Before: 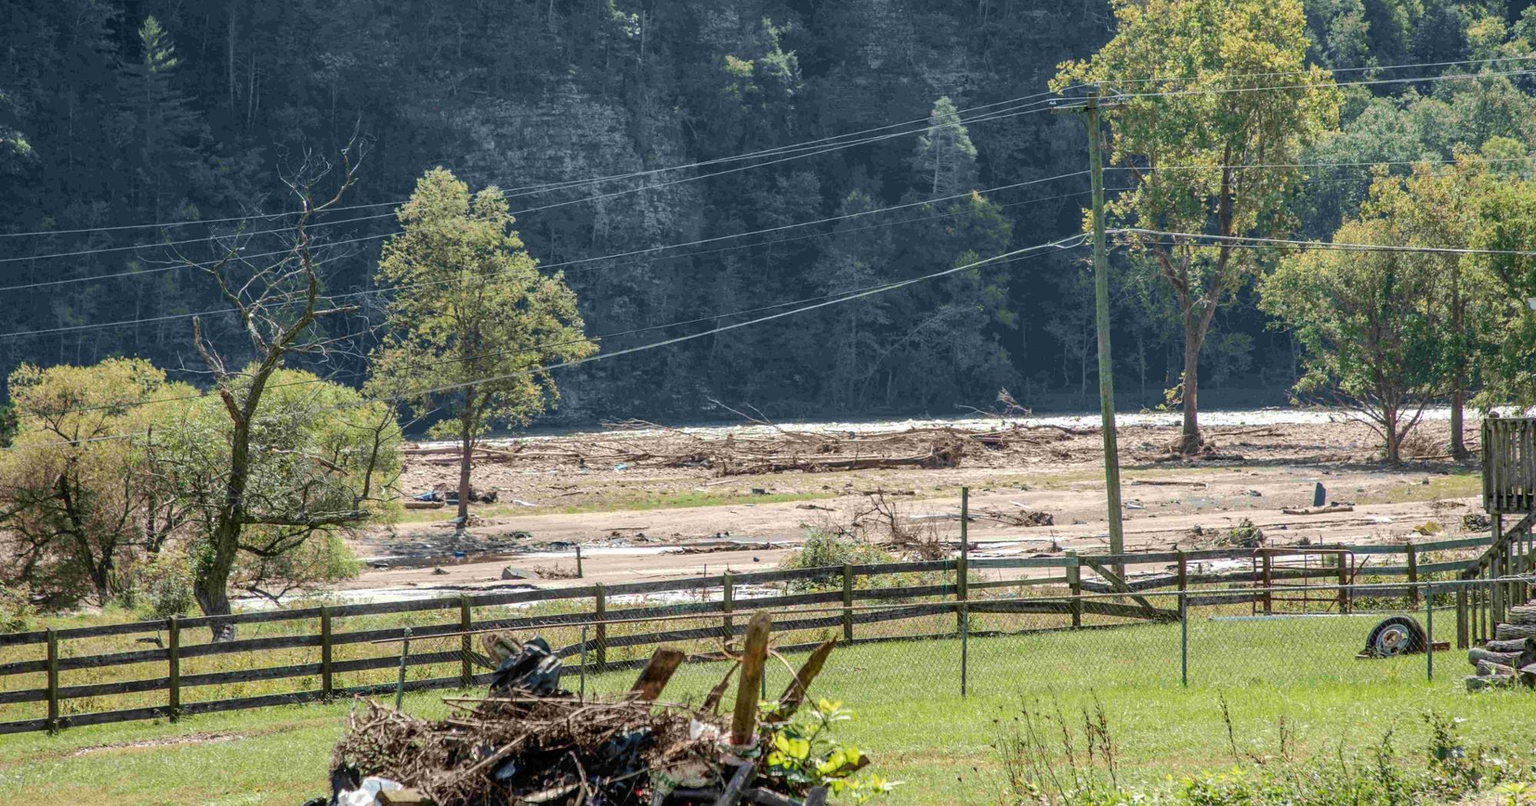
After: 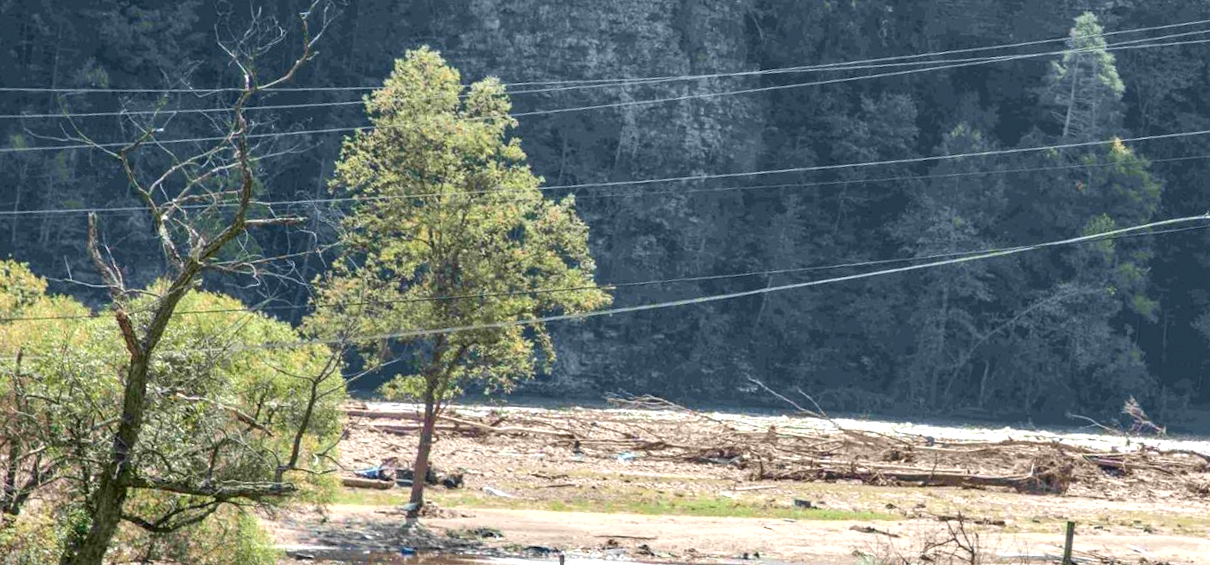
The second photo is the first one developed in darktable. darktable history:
exposure: black level correction 0.001, exposure 0.5 EV, compensate exposure bias true, compensate highlight preservation false
crop and rotate: angle -4.99°, left 2.122%, top 6.945%, right 27.566%, bottom 30.519%
